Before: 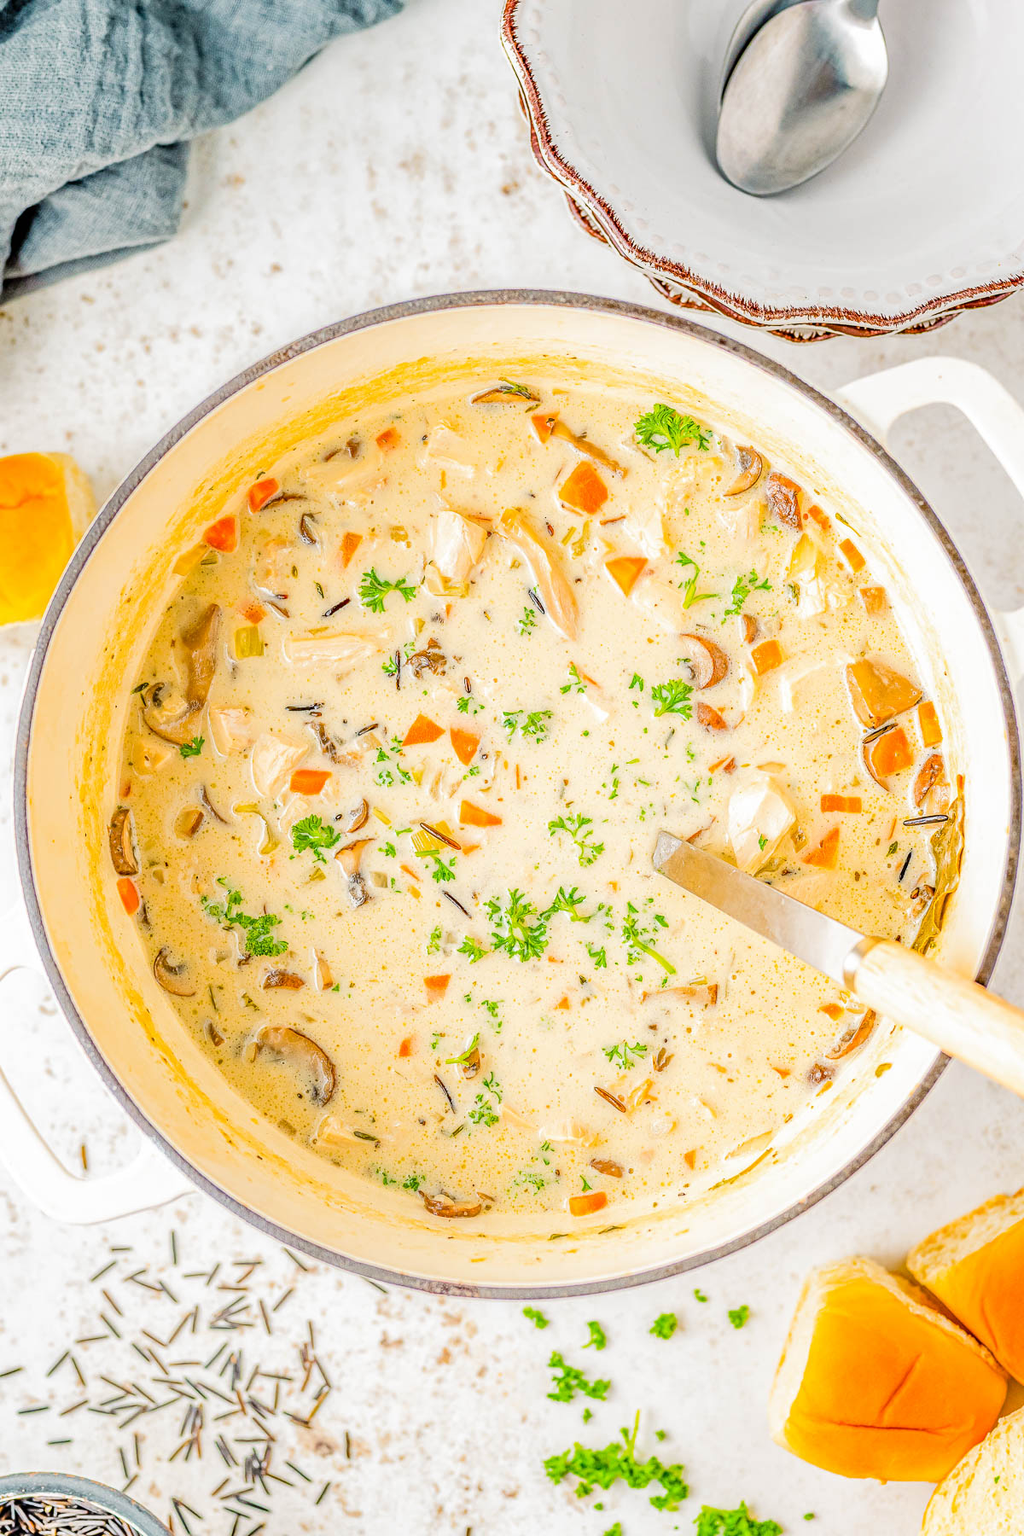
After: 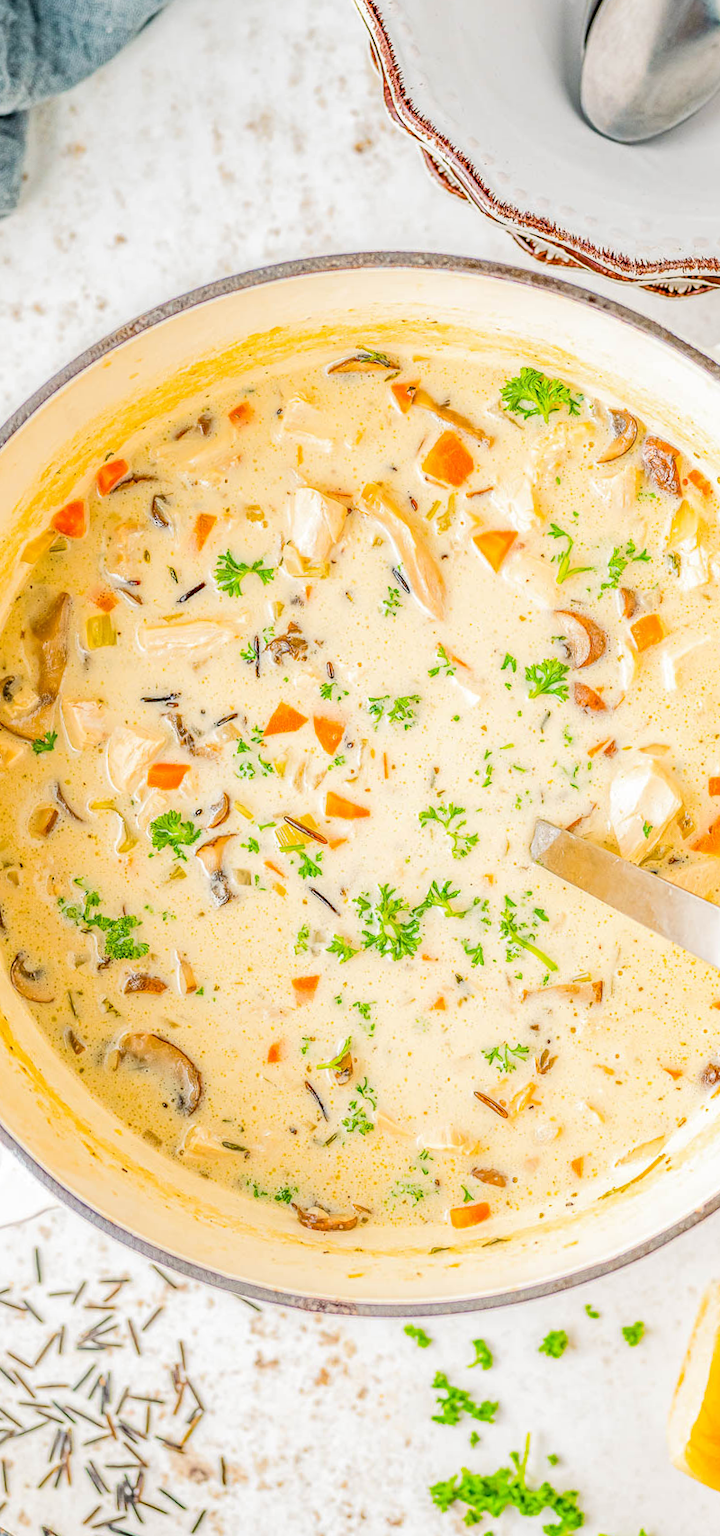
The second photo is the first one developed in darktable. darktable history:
rotate and perspective: rotation -1.32°, lens shift (horizontal) -0.031, crop left 0.015, crop right 0.985, crop top 0.047, crop bottom 0.982
crop and rotate: left 14.292%, right 19.041%
